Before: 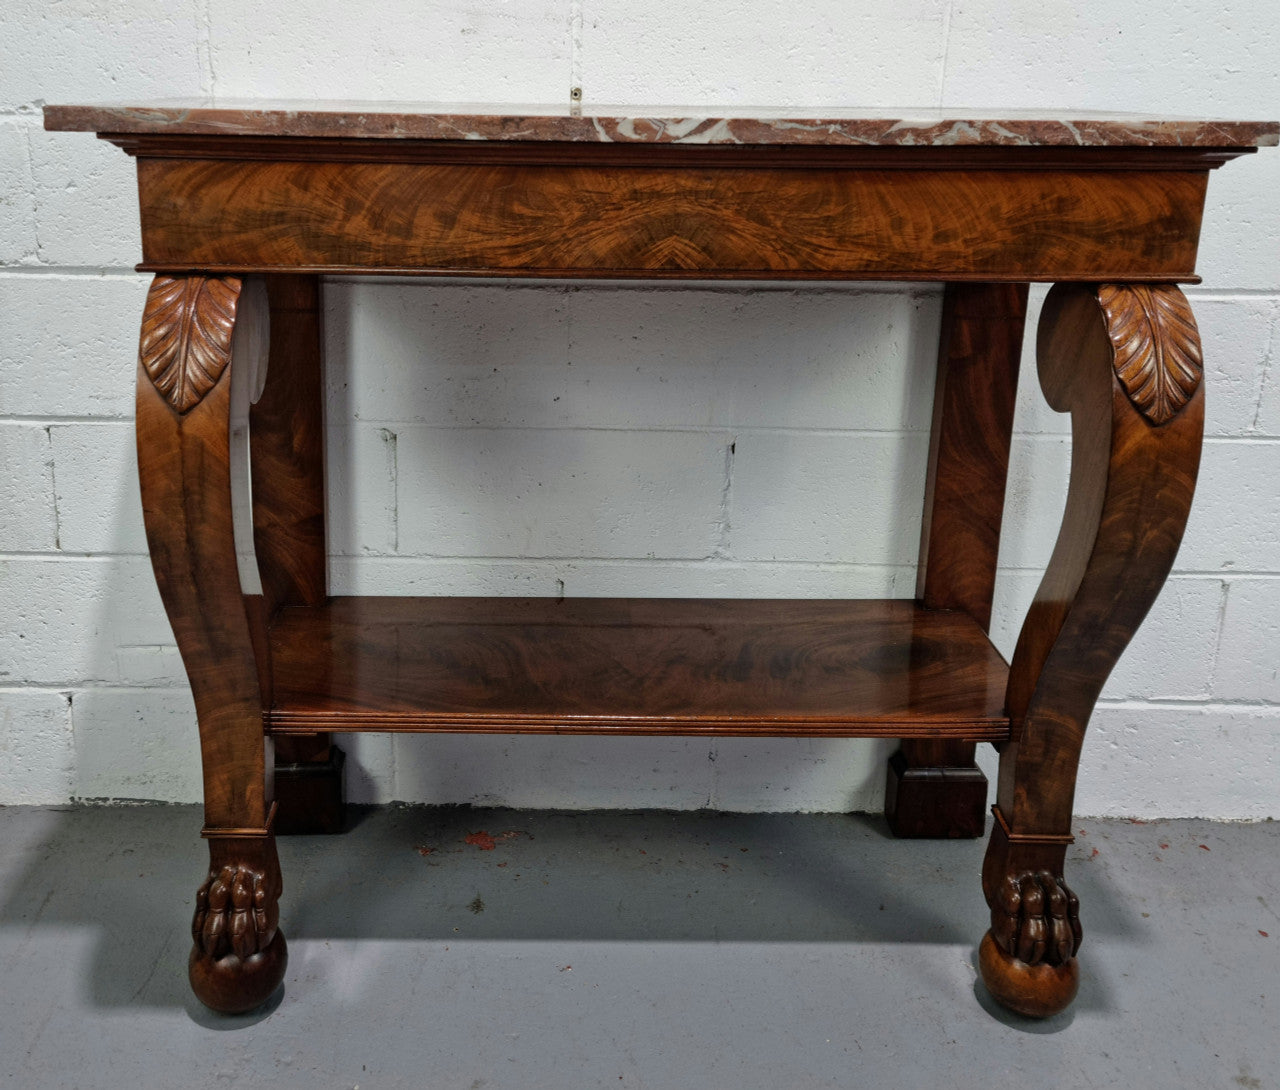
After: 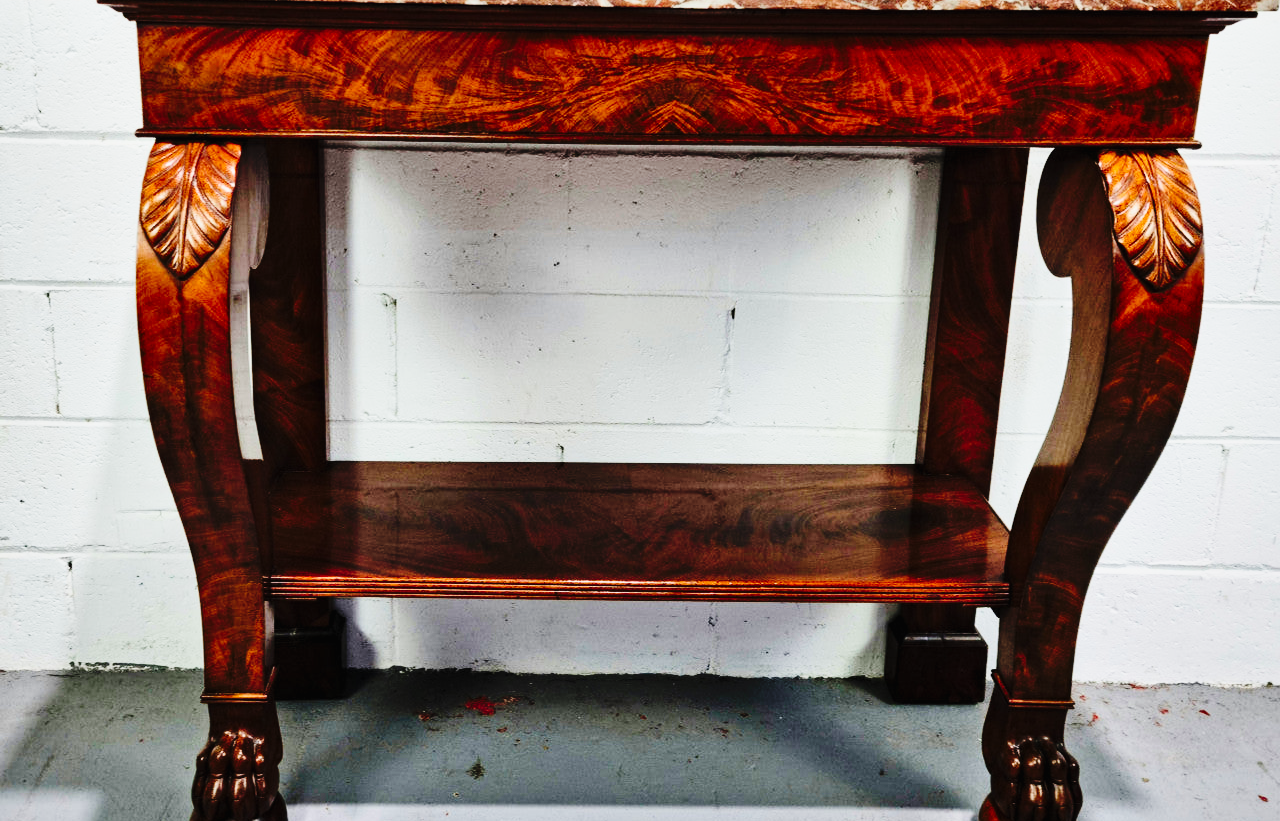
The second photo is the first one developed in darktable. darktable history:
contrast brightness saturation: contrast 0.205, brightness 0.156, saturation 0.225
base curve: curves: ch0 [(0, 0) (0.028, 0.03) (0.121, 0.232) (0.46, 0.748) (0.859, 0.968) (1, 1)], preserve colors none
tone equalizer: edges refinement/feathering 500, mask exposure compensation -1.57 EV, preserve details no
tone curve: curves: ch0 [(0.016, 0.011) (0.21, 0.113) (0.515, 0.476) (0.78, 0.795) (1, 0.981)], preserve colors none
crop and rotate: top 12.432%, bottom 12.22%
shadows and highlights: soften with gaussian
color correction: highlights b* 0.02, saturation 0.993
